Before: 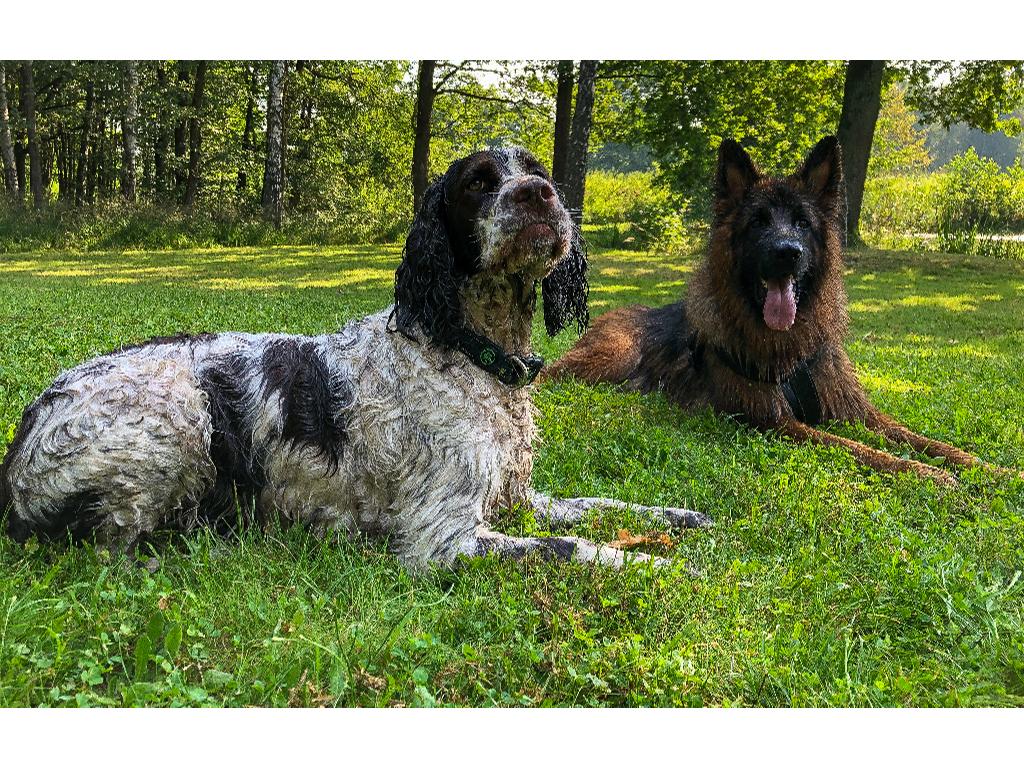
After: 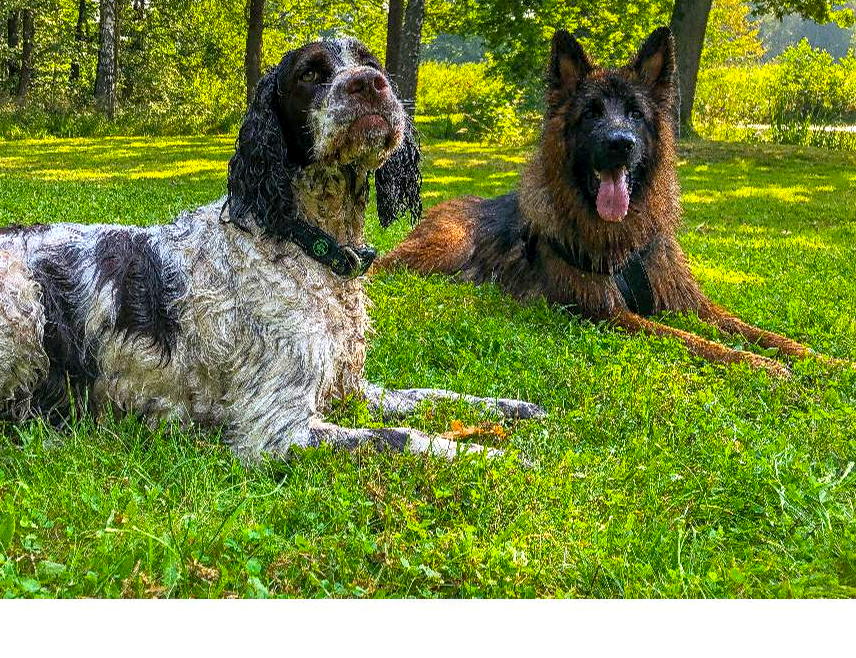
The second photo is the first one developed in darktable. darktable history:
crop: left 16.315%, top 14.246%
local contrast: on, module defaults
color balance rgb: perceptual saturation grading › global saturation 30%, global vibrance 10%
tone equalizer: -8 EV 1 EV, -7 EV 1 EV, -6 EV 1 EV, -5 EV 1 EV, -4 EV 1 EV, -3 EV 0.75 EV, -2 EV 0.5 EV, -1 EV 0.25 EV
